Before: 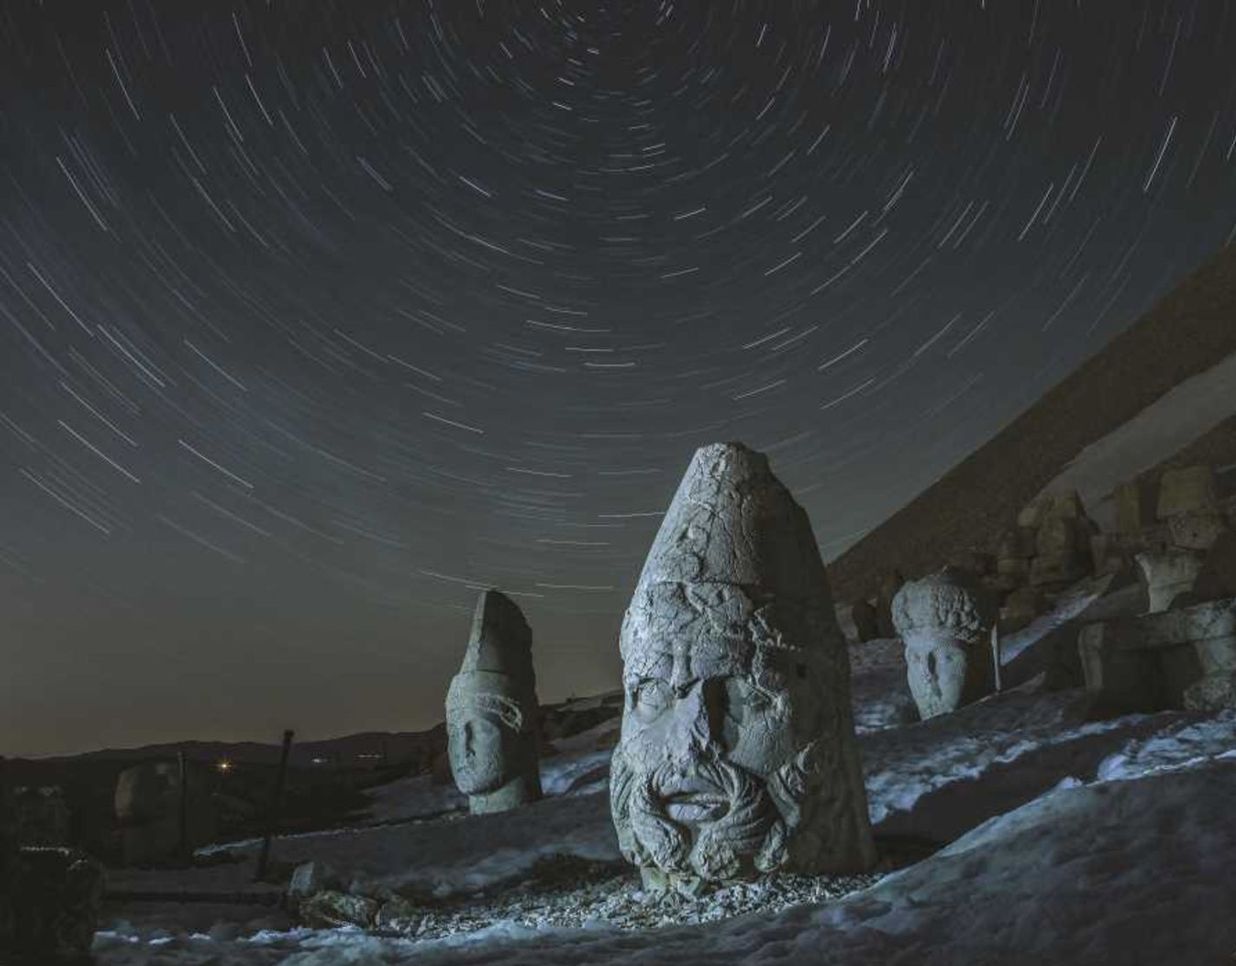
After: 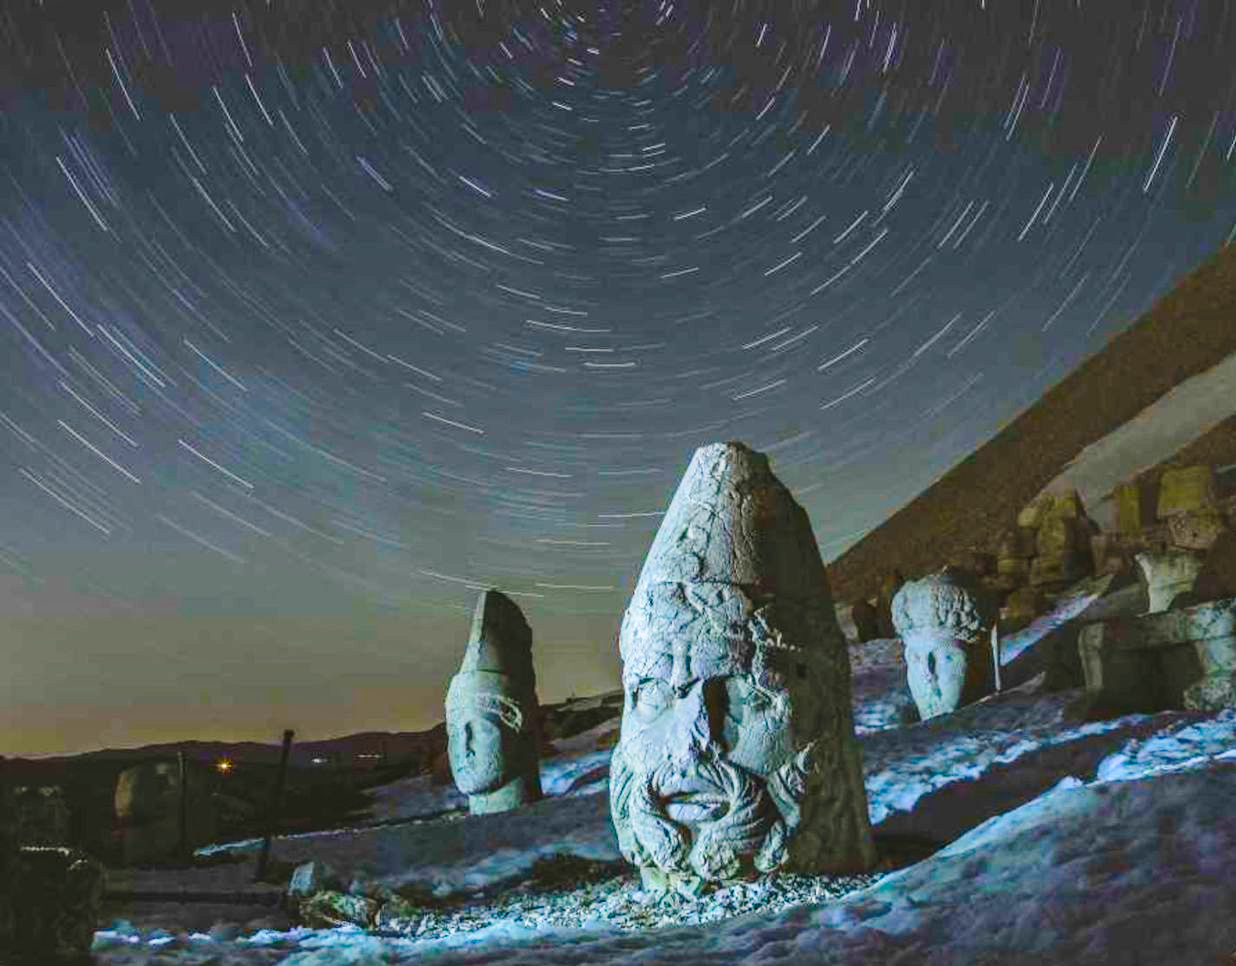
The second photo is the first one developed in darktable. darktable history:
base curve: curves: ch0 [(0, 0) (0.028, 0.03) (0.121, 0.232) (0.46, 0.748) (0.859, 0.968) (1, 1)], preserve colors none
tone equalizer: on, module defaults
shadows and highlights: shadows 36.89, highlights -26.98, soften with gaussian
color balance rgb: perceptual saturation grading › global saturation 35.709%, perceptual saturation grading › shadows 34.756%, perceptual brilliance grading › mid-tones 10.543%, perceptual brilliance grading › shadows 15.252%, global vibrance 30.21%
